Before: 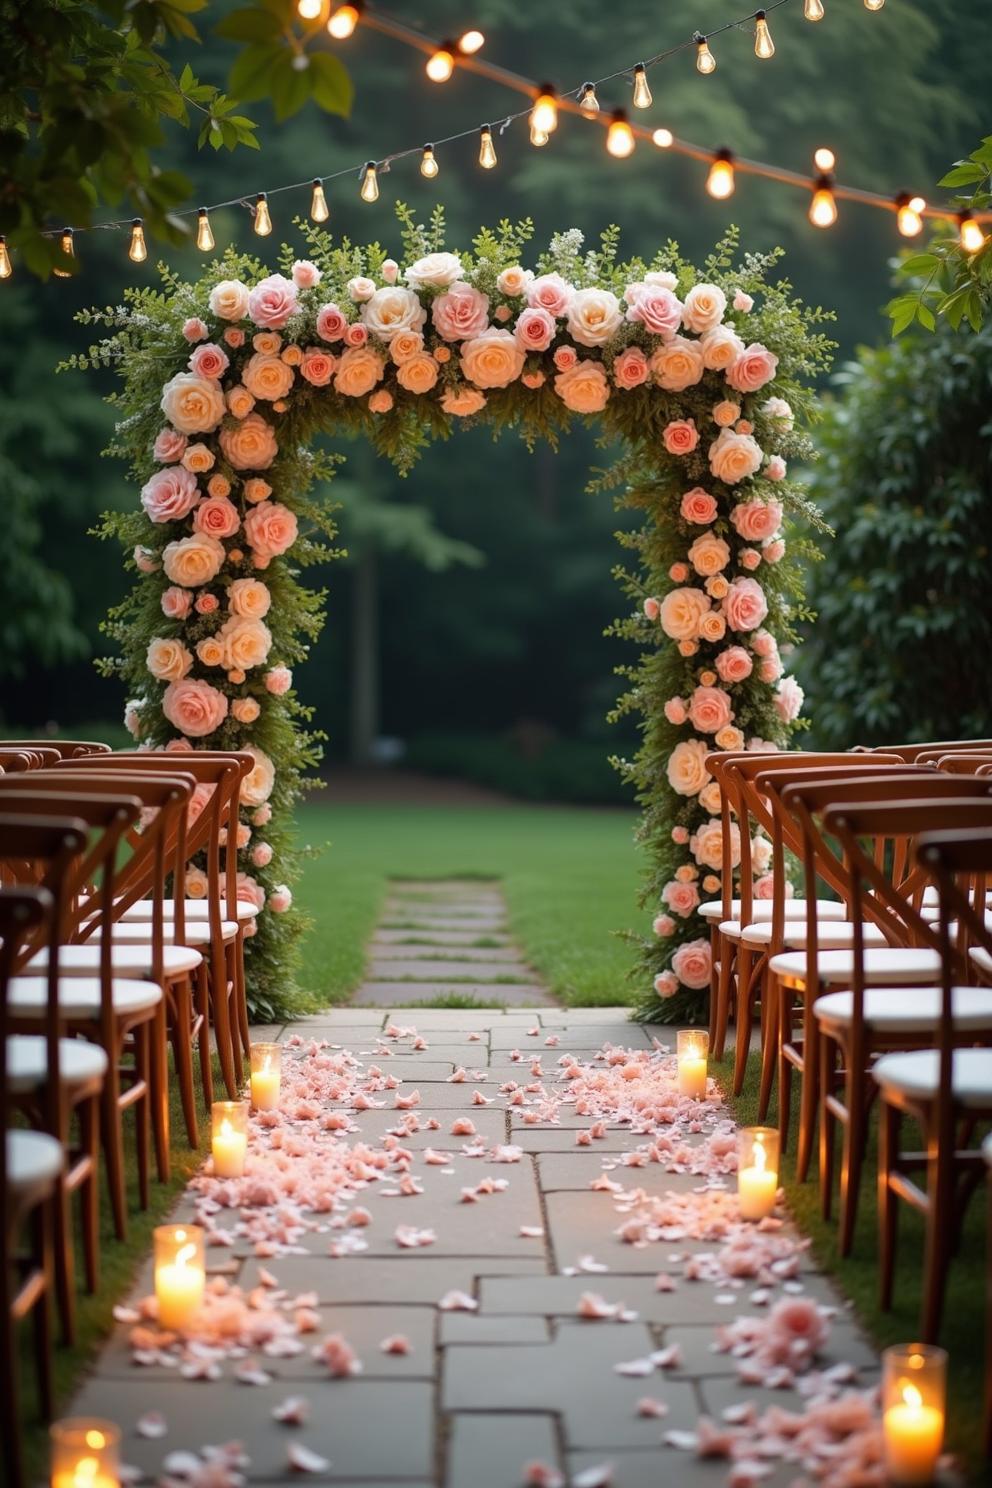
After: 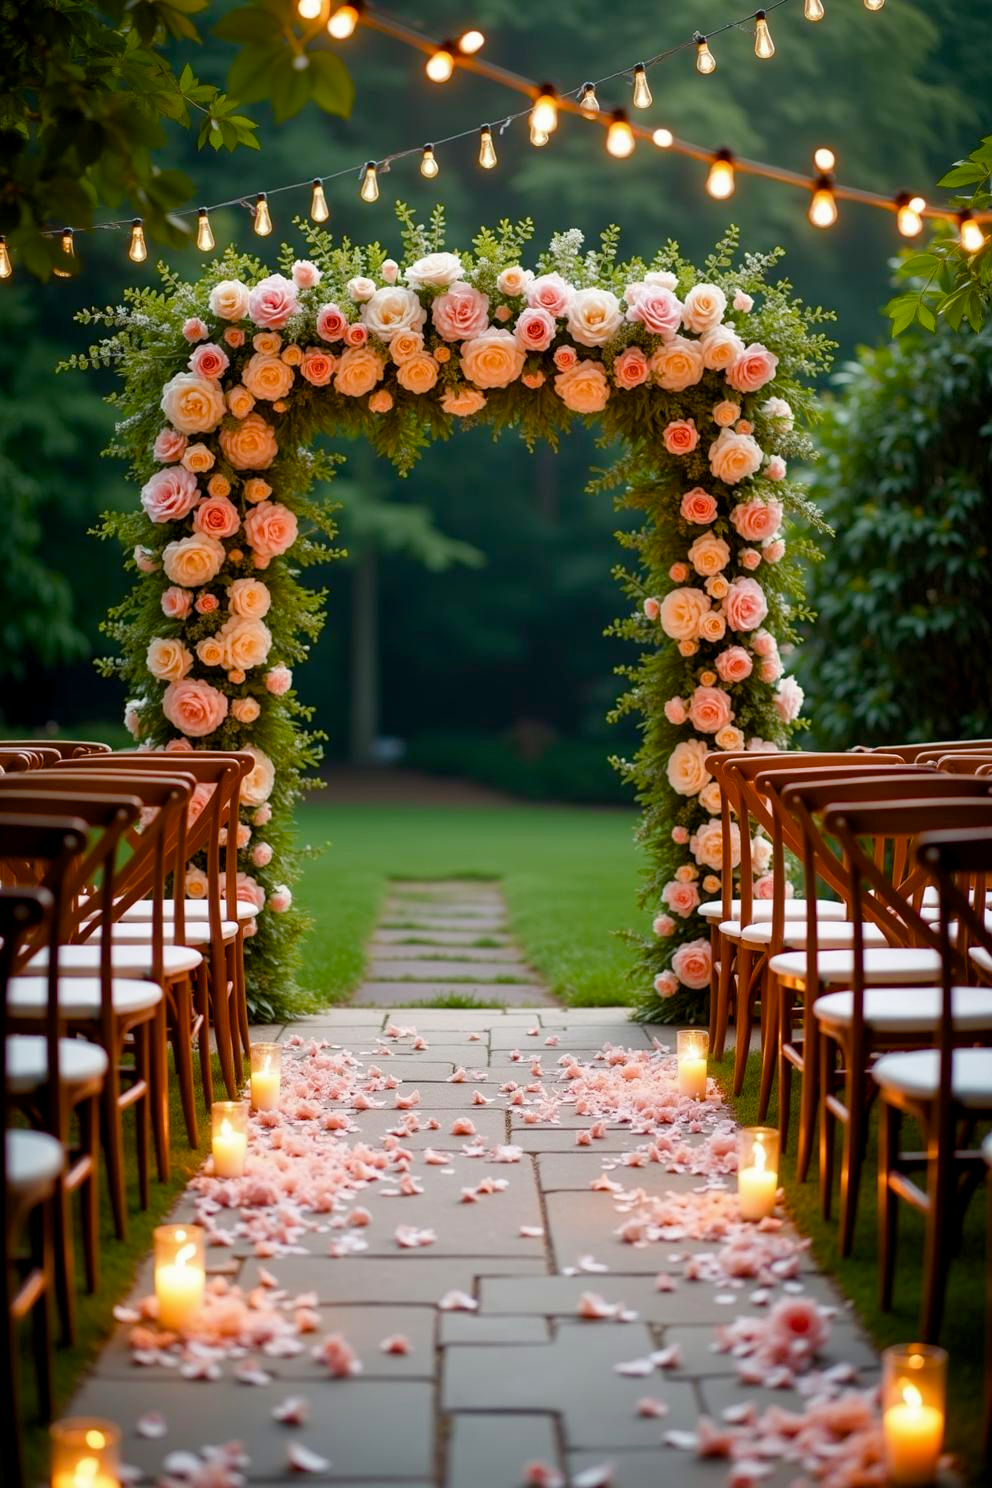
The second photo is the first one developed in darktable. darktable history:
color balance rgb: global offset › luminance -0.264%, perceptual saturation grading › global saturation 20%, perceptual saturation grading › highlights -25.284%, perceptual saturation grading › shadows 49.818%
